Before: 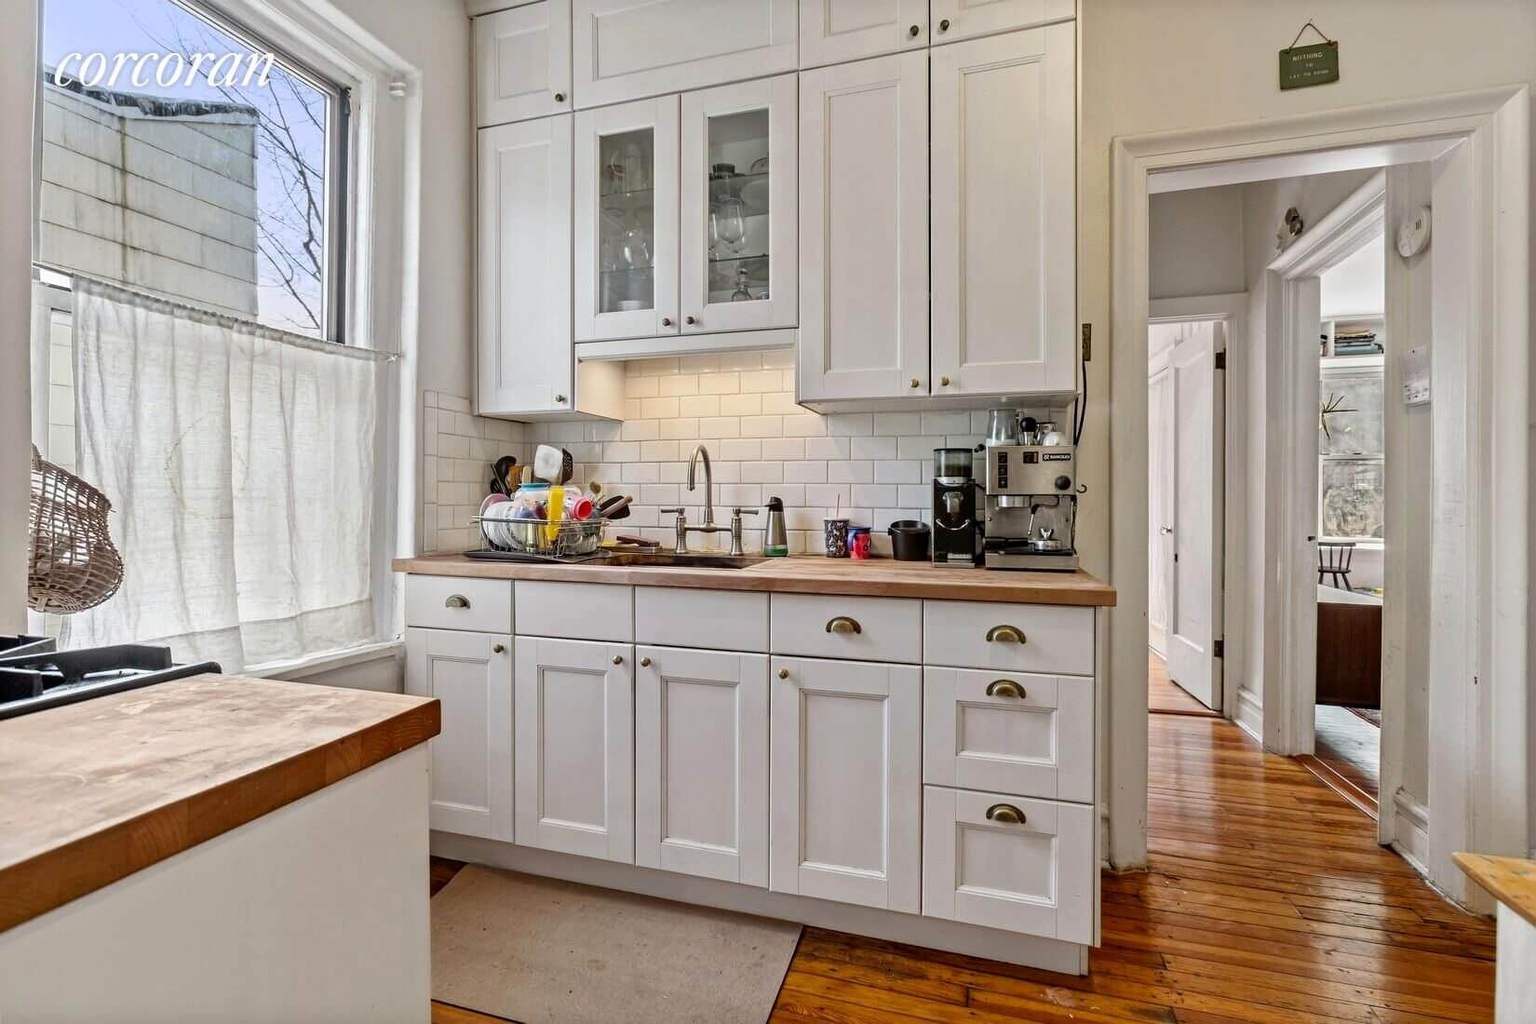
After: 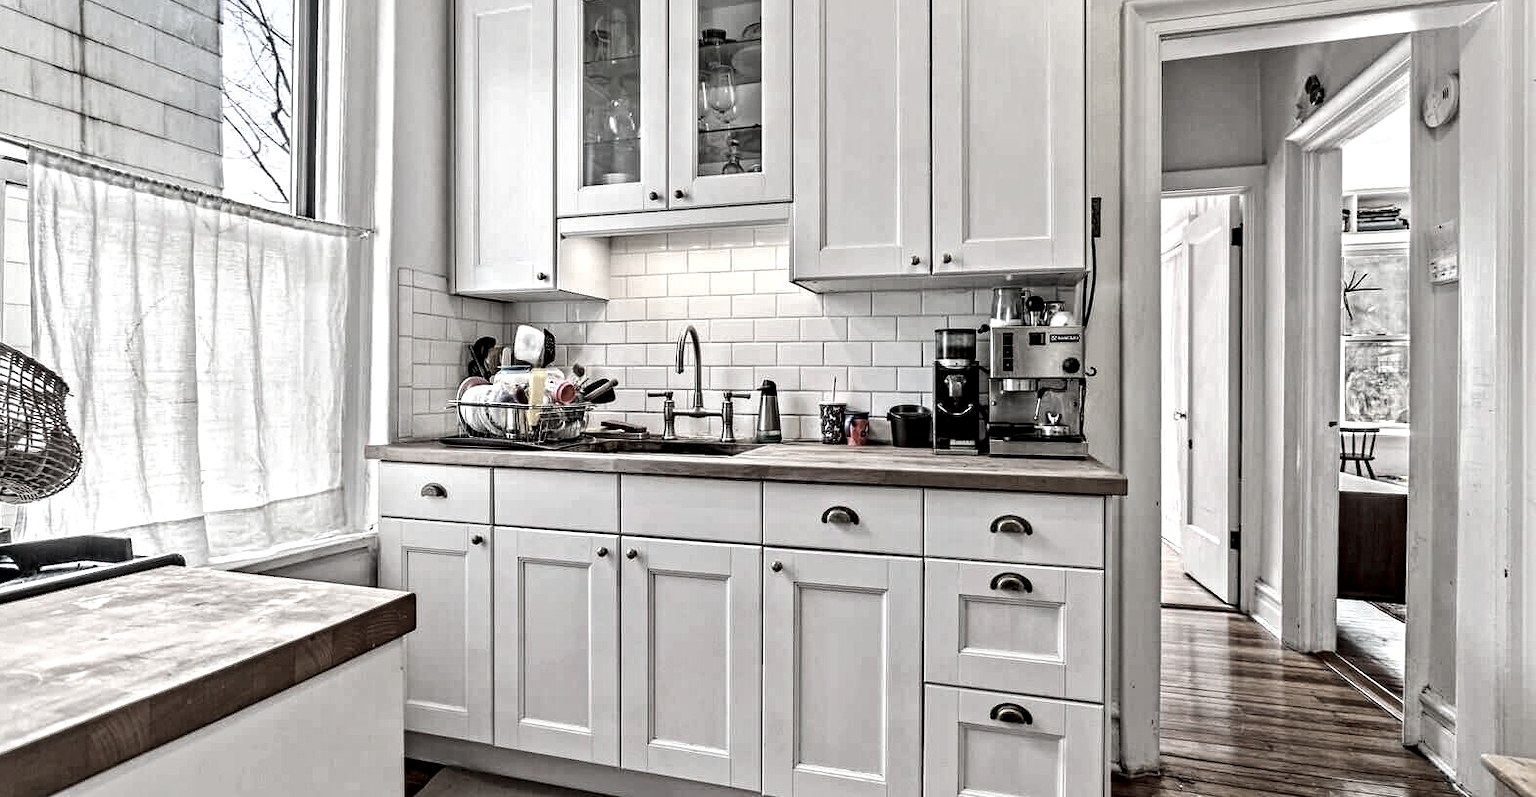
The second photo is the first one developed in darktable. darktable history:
contrast brightness saturation: contrast 0.06, brightness -0.01, saturation -0.23
color zones: curves: ch1 [(0, 0.34) (0.143, 0.164) (0.286, 0.152) (0.429, 0.176) (0.571, 0.173) (0.714, 0.188) (0.857, 0.199) (1, 0.34)]
local contrast: highlights 100%, shadows 100%, detail 120%, midtone range 0.2
crop and rotate: left 2.991%, top 13.302%, right 1.981%, bottom 12.636%
contrast equalizer: y [[0.51, 0.537, 0.559, 0.574, 0.599, 0.618], [0.5 ×6], [0.5 ×6], [0 ×6], [0 ×6]]
tone equalizer: -8 EV -0.417 EV, -7 EV -0.389 EV, -6 EV -0.333 EV, -5 EV -0.222 EV, -3 EV 0.222 EV, -2 EV 0.333 EV, -1 EV 0.389 EV, +0 EV 0.417 EV, edges refinement/feathering 500, mask exposure compensation -1.57 EV, preserve details no
